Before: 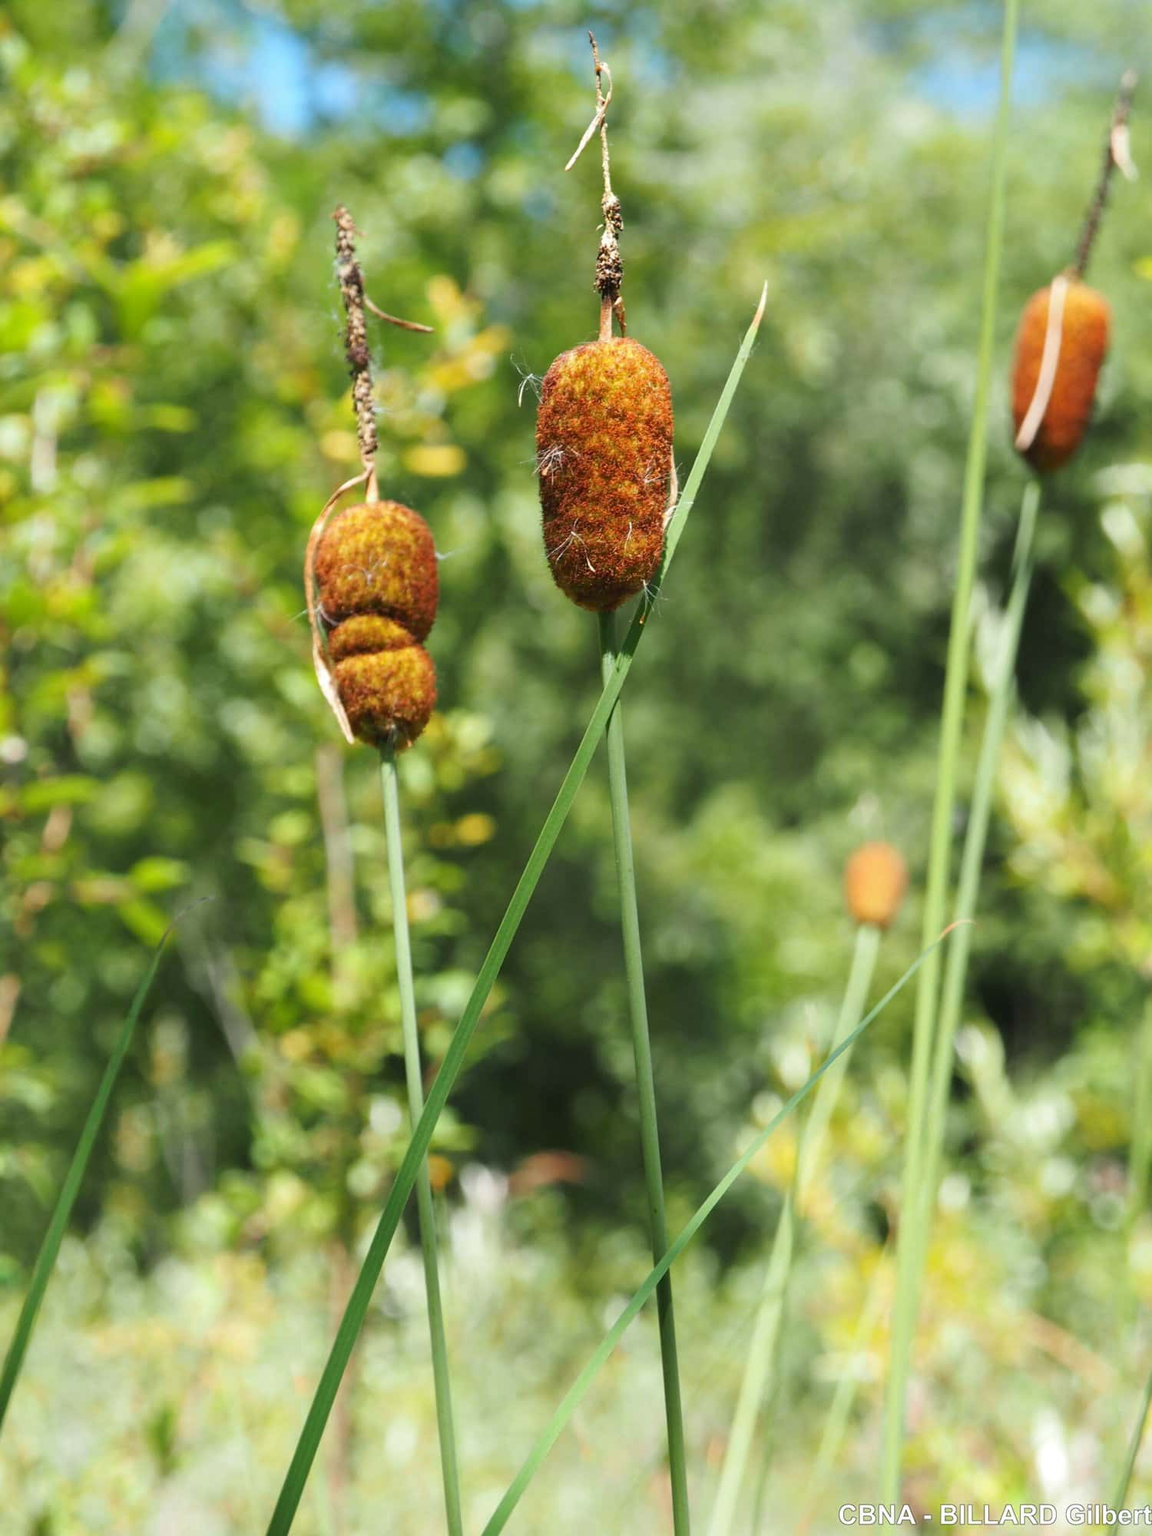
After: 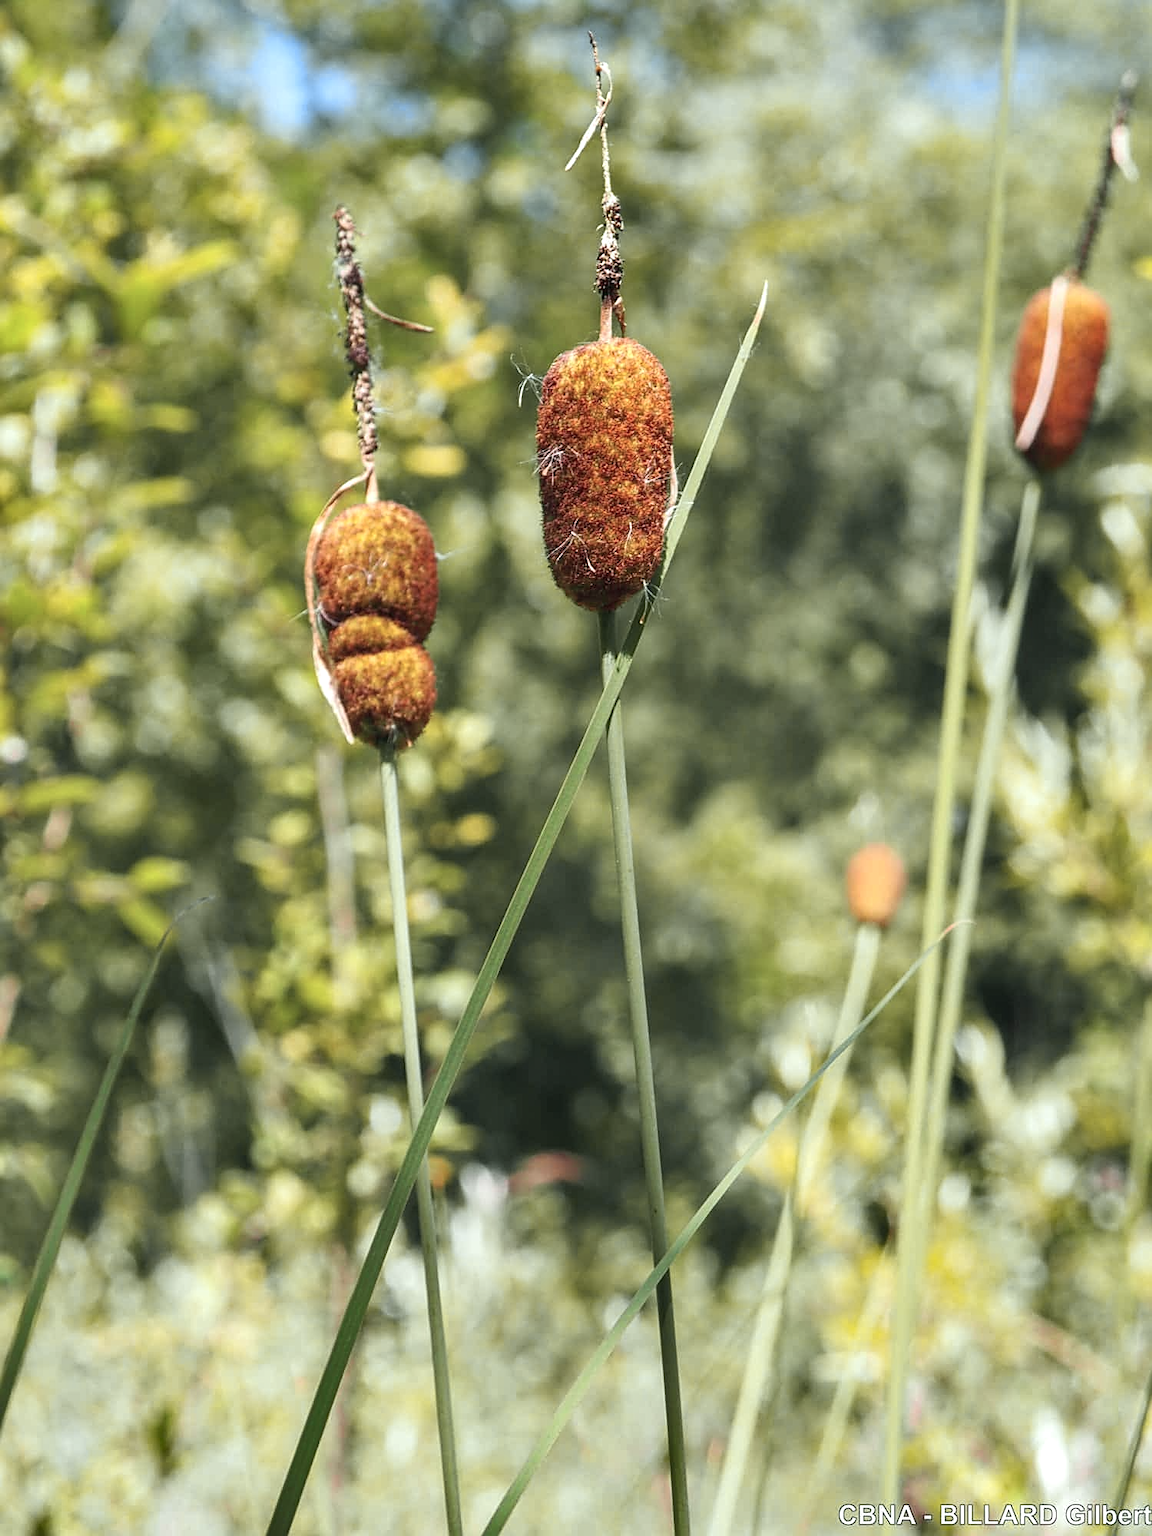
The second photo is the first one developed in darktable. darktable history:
local contrast: on, module defaults
tone curve: curves: ch0 [(0, 0.046) (0.04, 0.074) (0.831, 0.861) (1, 1)]; ch1 [(0, 0) (0.146, 0.159) (0.338, 0.365) (0.417, 0.455) (0.489, 0.486) (0.504, 0.502) (0.529, 0.537) (0.563, 0.567) (1, 1)]; ch2 [(0, 0) (0.307, 0.298) (0.388, 0.375) (0.443, 0.456) (0.485, 0.492) (0.544, 0.525) (1, 1)], color space Lab, independent channels, preserve colors none
sharpen: on, module defaults
shadows and highlights: low approximation 0.01, soften with gaussian
color correction: highlights b* 0.064, saturation 0.983
contrast brightness saturation: saturation -0.065
